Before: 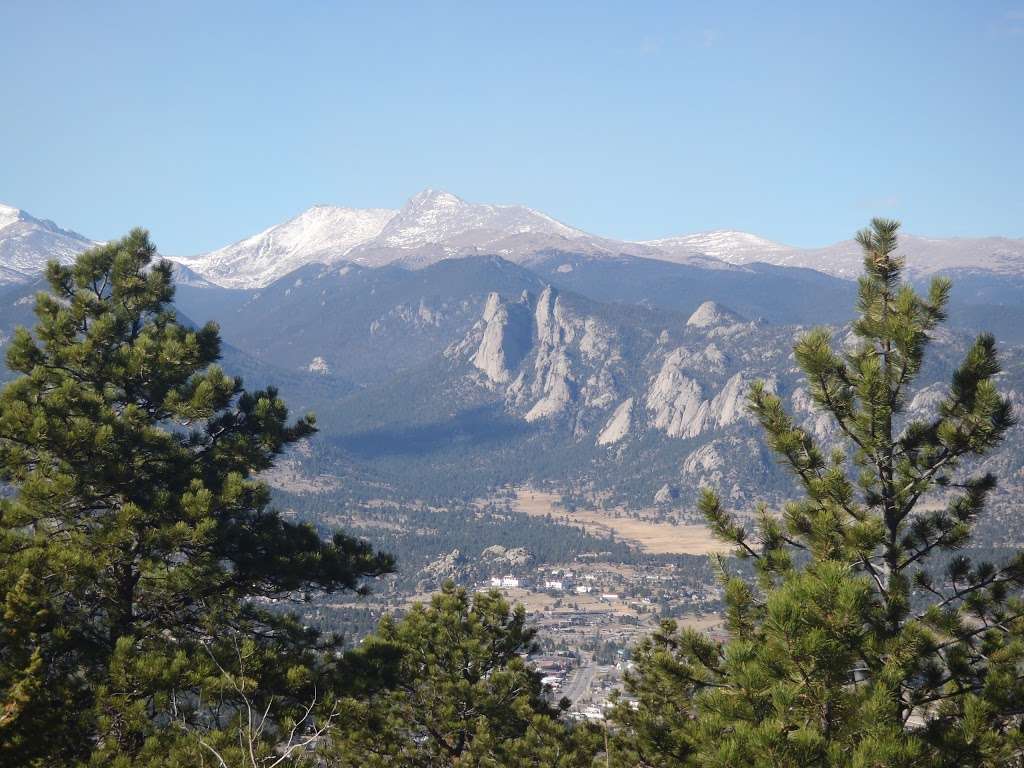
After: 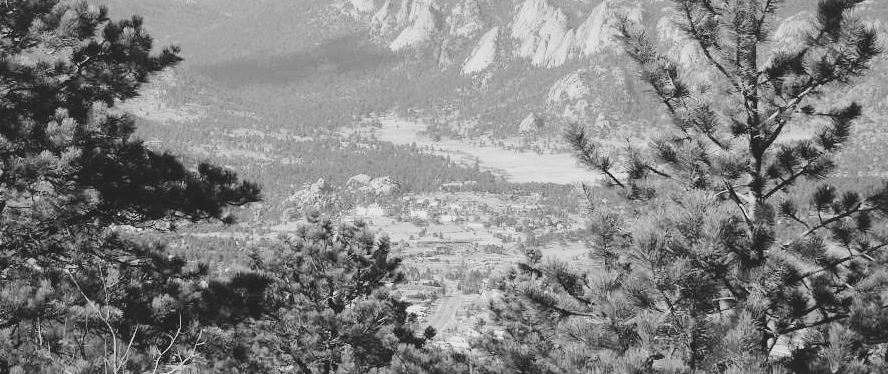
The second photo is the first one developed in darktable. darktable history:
crop and rotate: left 13.235%, top 48.41%, bottom 2.783%
filmic rgb: black relative exposure -5.12 EV, white relative exposure 3.53 EV, hardness 3.19, contrast 1.404, highlights saturation mix -49.6%, add noise in highlights 0.001, preserve chrominance luminance Y, color science v3 (2019), use custom middle-gray values true, contrast in highlights soft
exposure: black level correction 0, exposure 1.101 EV, compensate highlight preservation false
contrast brightness saturation: contrast -0.138, brightness 0.048, saturation -0.117
shadows and highlights: highlights color adjustment 0.245%
